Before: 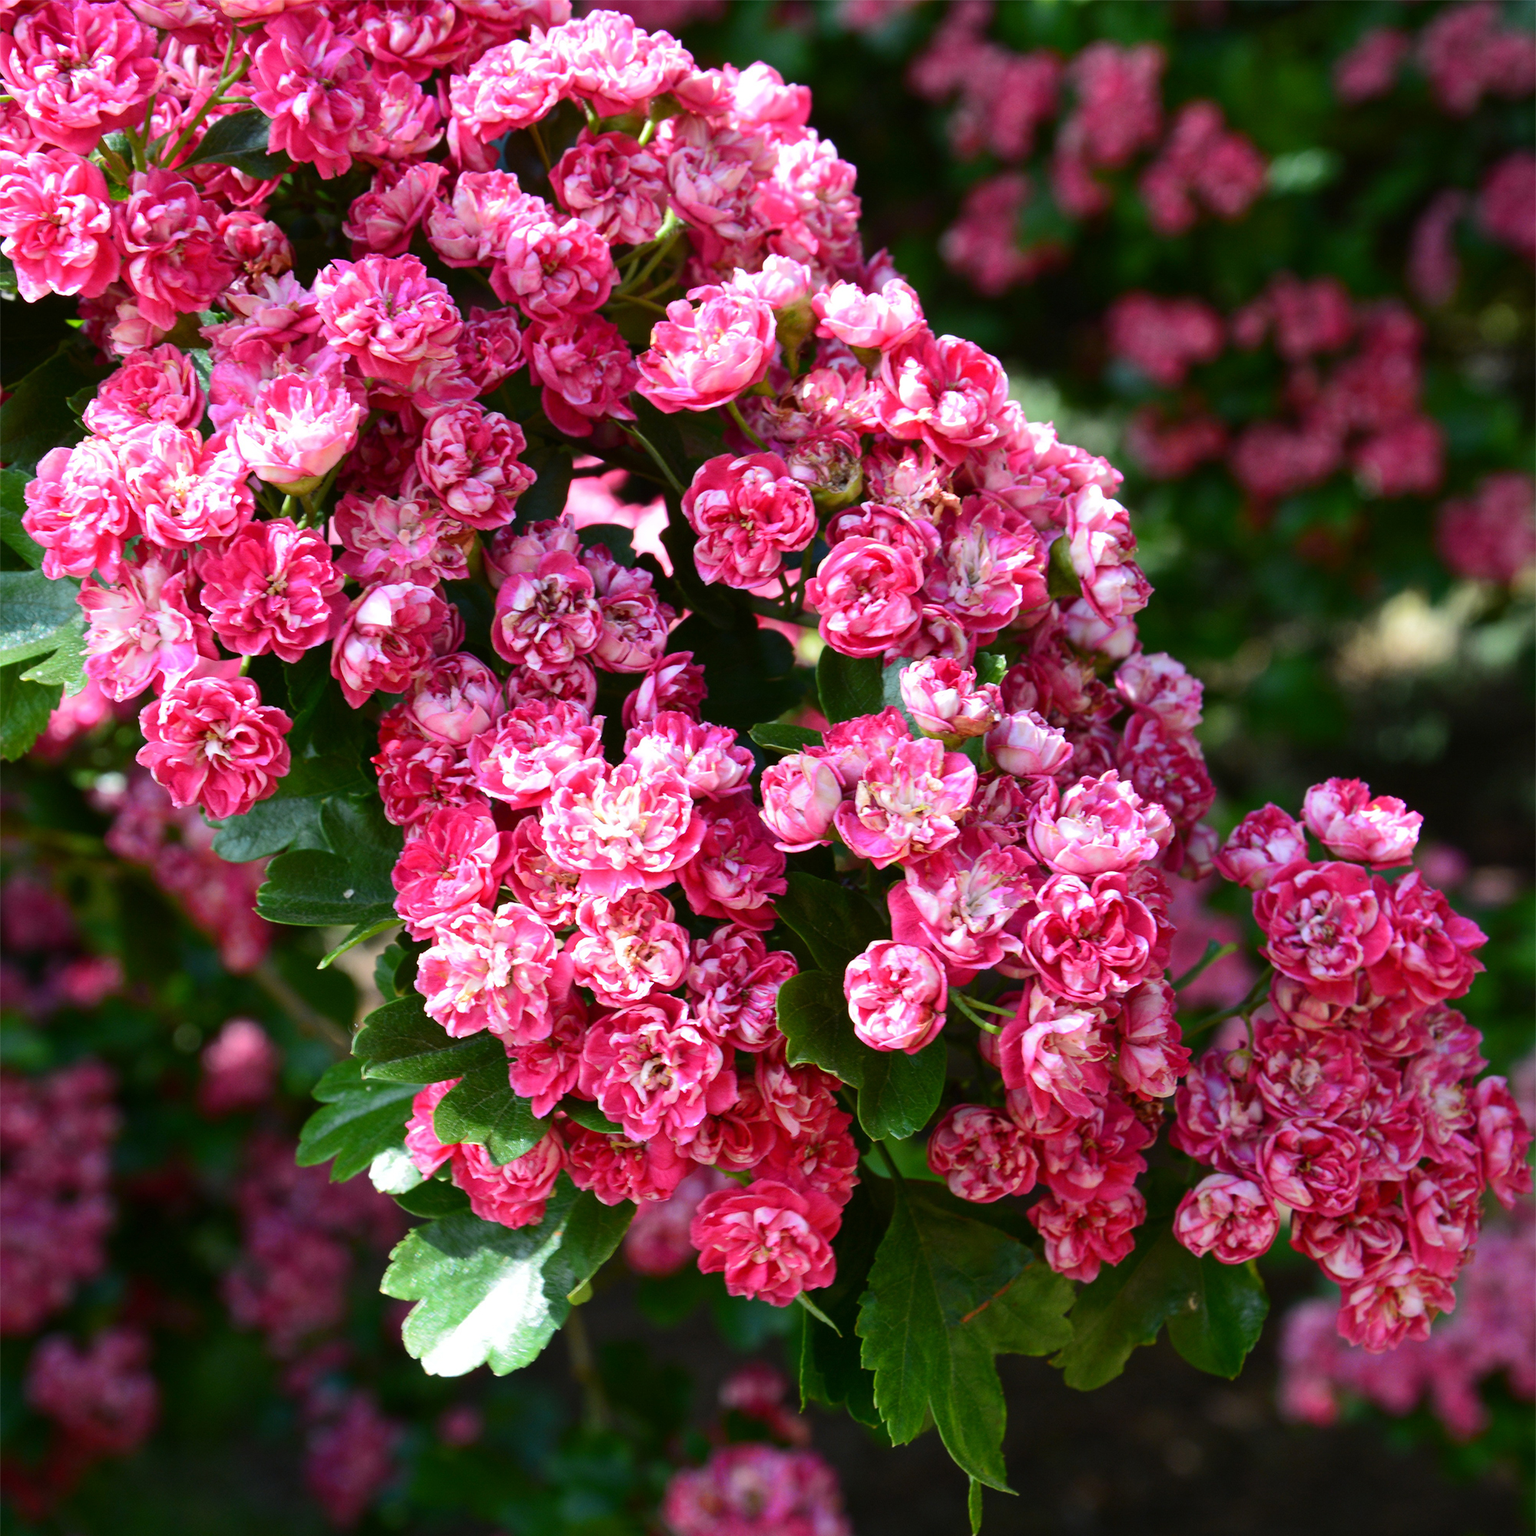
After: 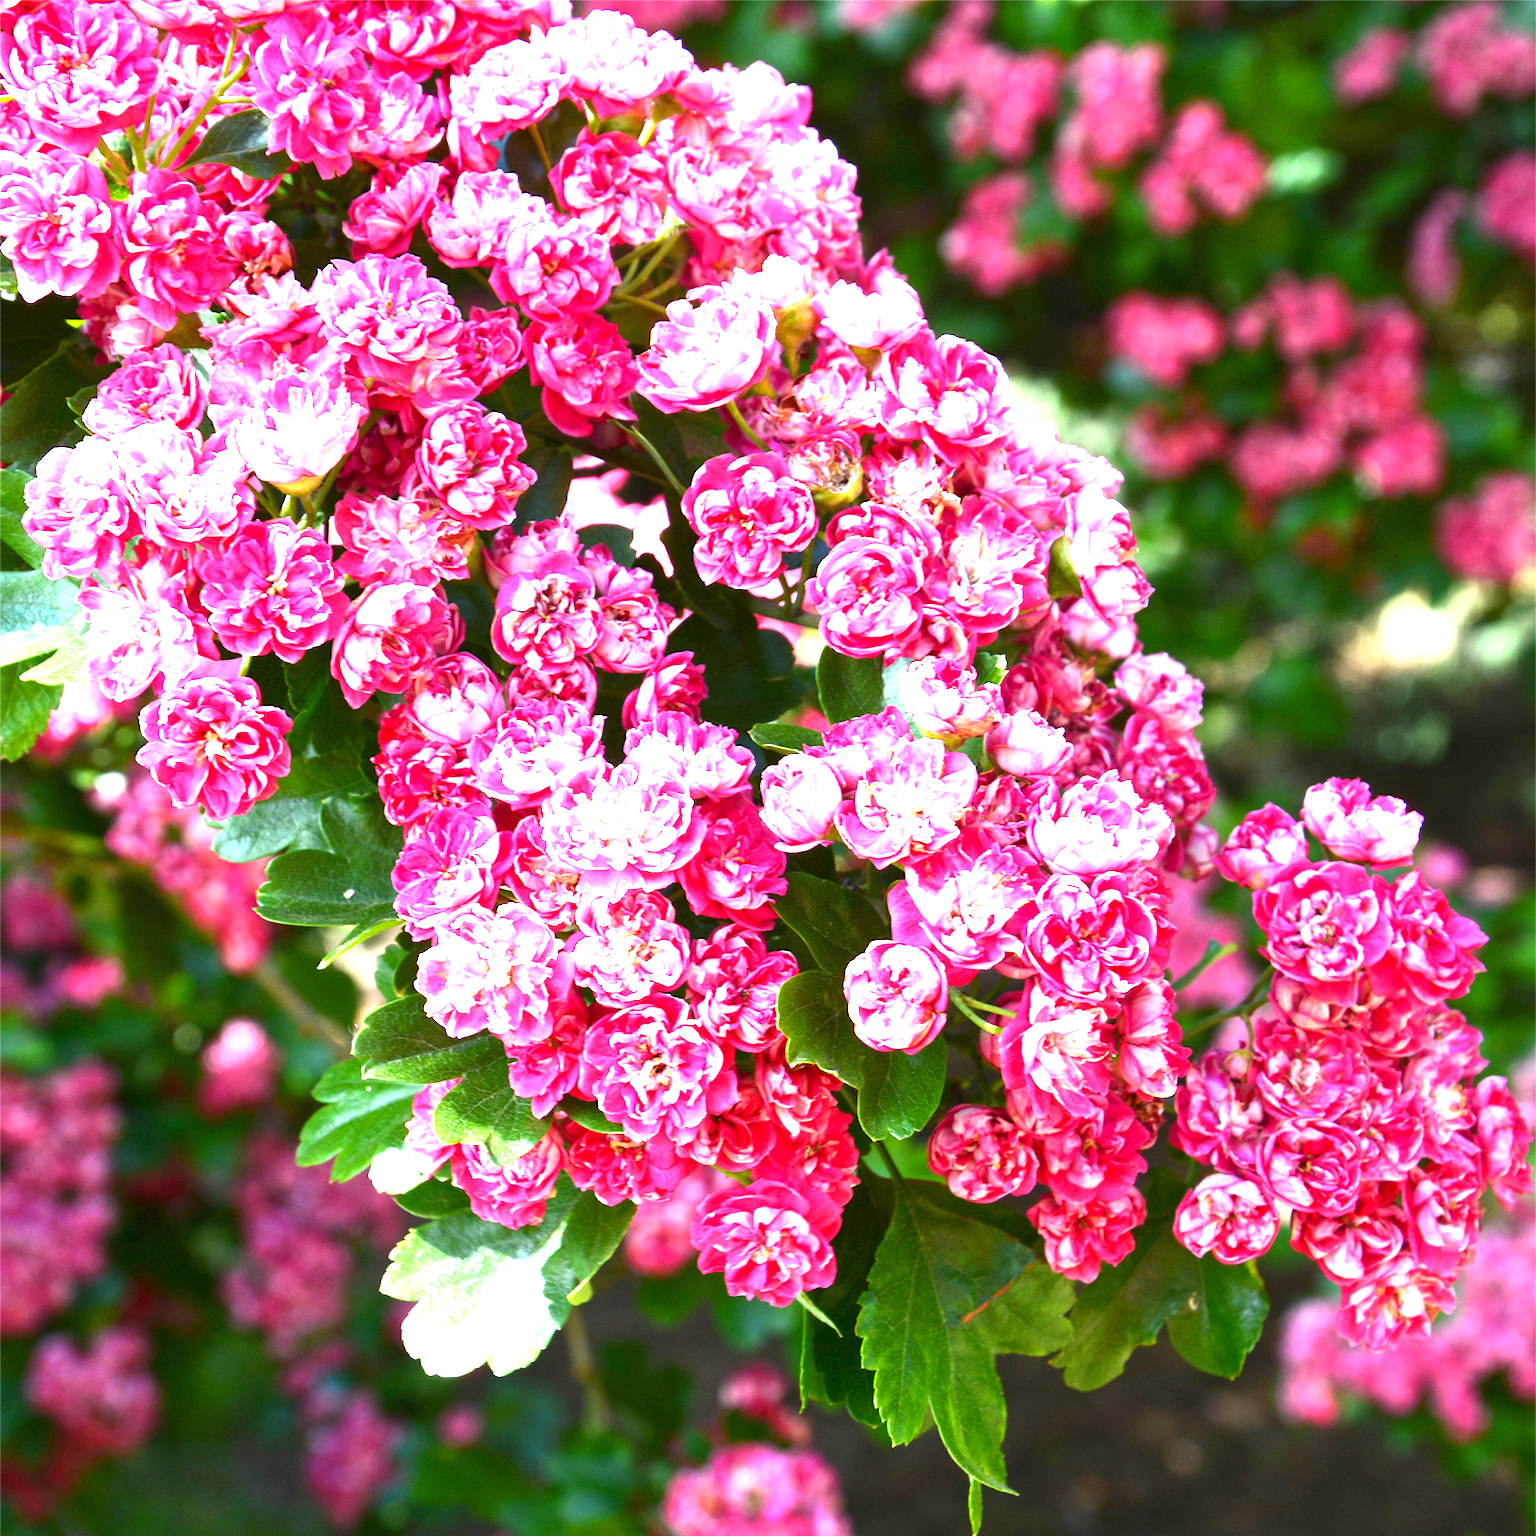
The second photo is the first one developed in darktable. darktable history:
color zones: curves: ch1 [(0.235, 0.558) (0.75, 0.5)]; ch2 [(0.25, 0.462) (0.749, 0.457)], mix -94.76%
exposure: exposure 2.018 EV, compensate highlight preservation false
